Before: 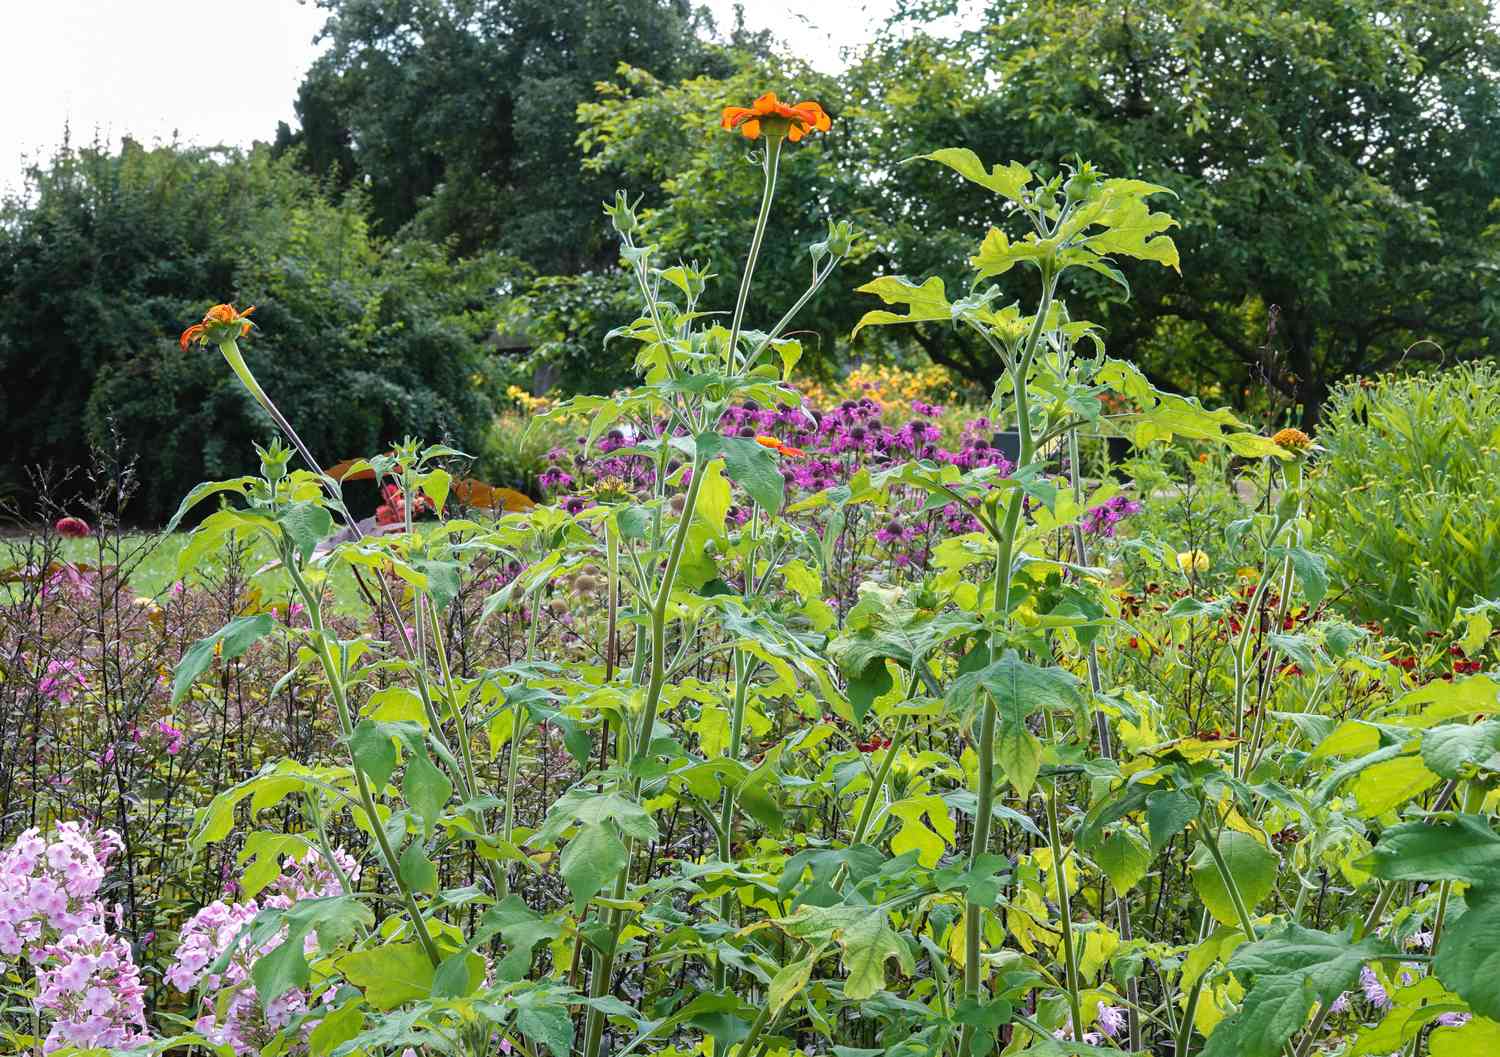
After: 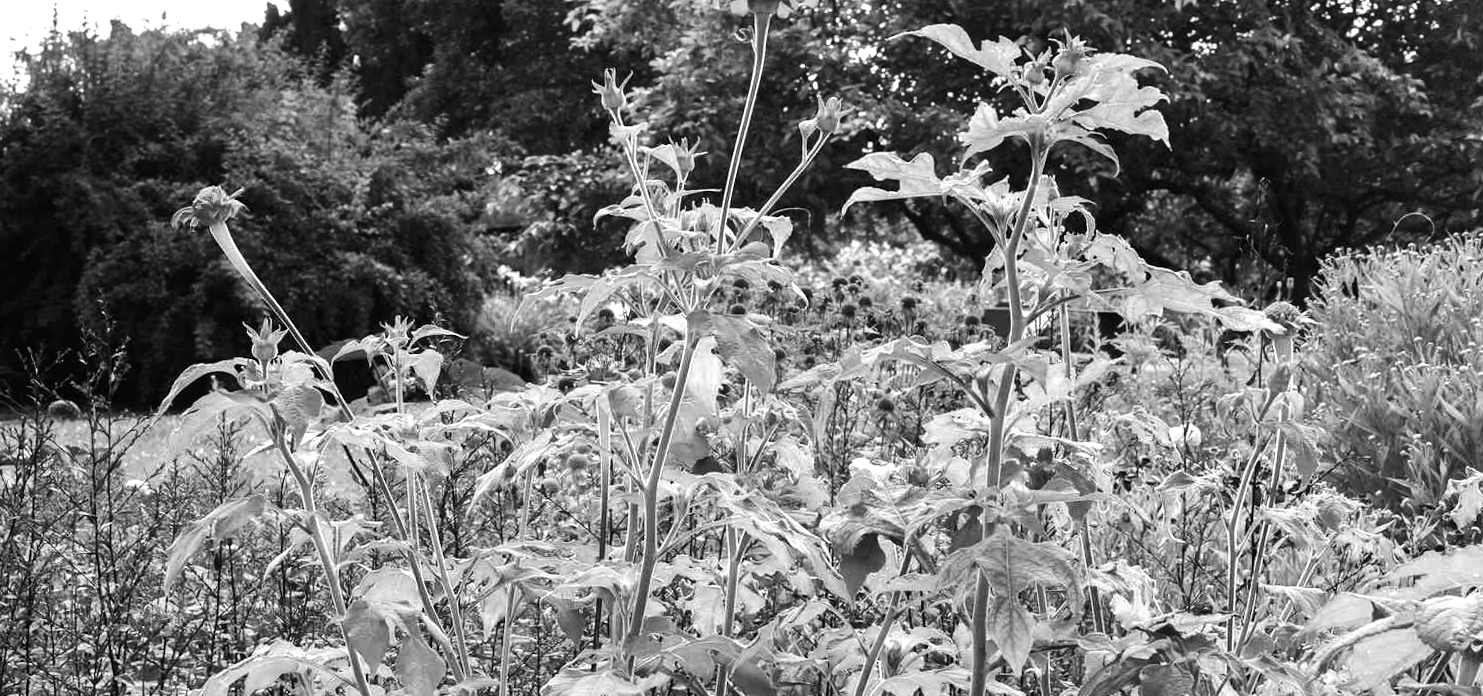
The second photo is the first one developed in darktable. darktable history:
crop: top 11.166%, bottom 22.168%
monochrome: a 73.58, b 64.21
rotate and perspective: rotation -0.45°, automatic cropping original format, crop left 0.008, crop right 0.992, crop top 0.012, crop bottom 0.988
tone equalizer: -8 EV -0.75 EV, -7 EV -0.7 EV, -6 EV -0.6 EV, -5 EV -0.4 EV, -3 EV 0.4 EV, -2 EV 0.6 EV, -1 EV 0.7 EV, +0 EV 0.75 EV, edges refinement/feathering 500, mask exposure compensation -1.57 EV, preserve details no
